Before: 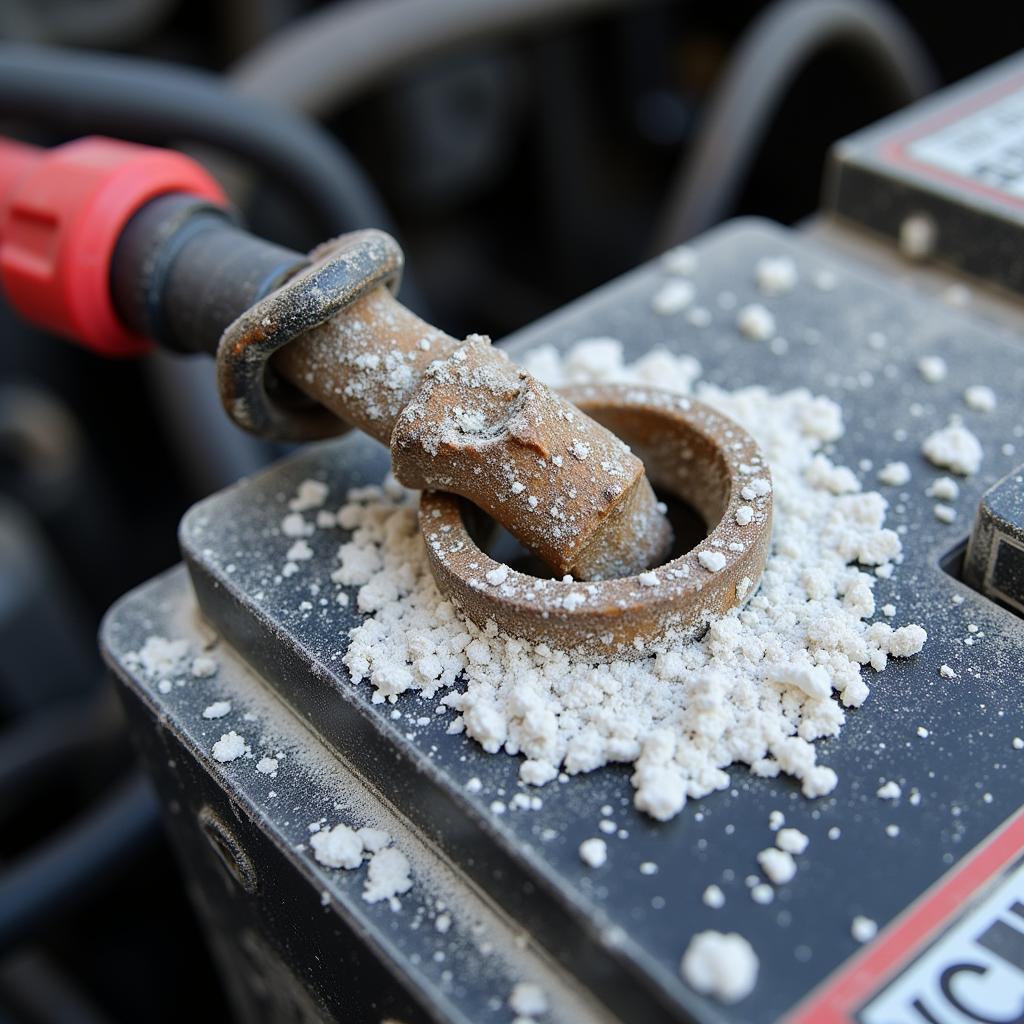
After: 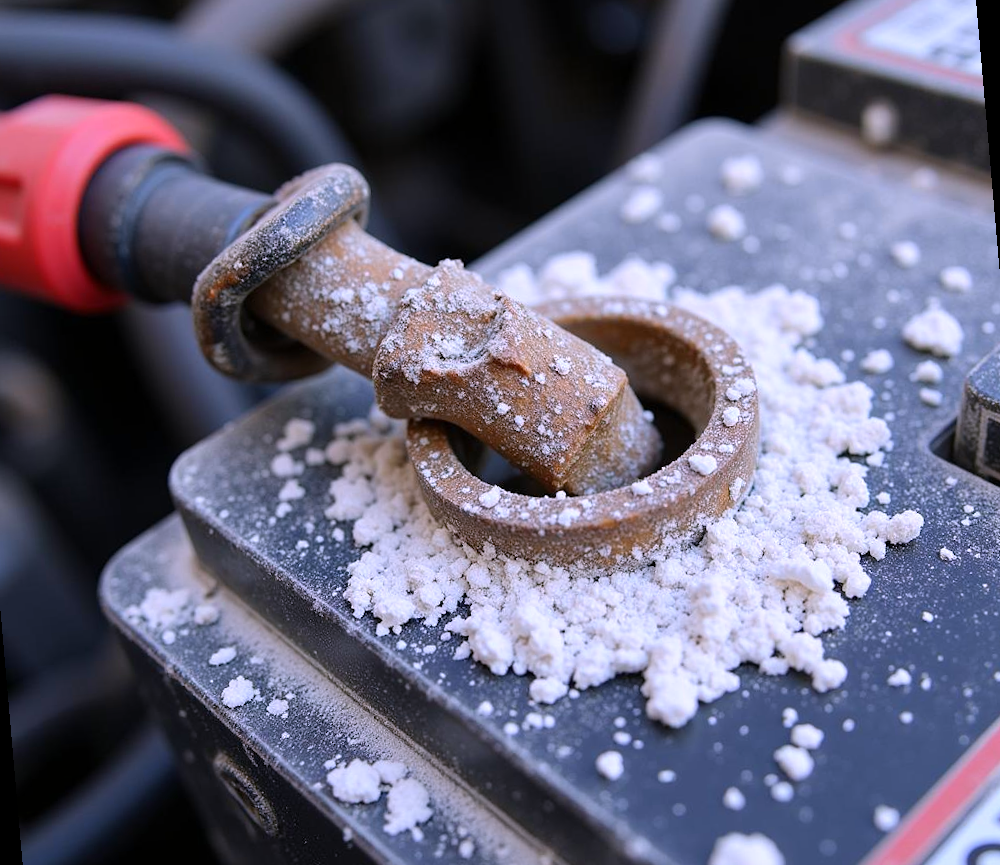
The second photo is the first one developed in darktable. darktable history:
rotate and perspective: rotation -5°, crop left 0.05, crop right 0.952, crop top 0.11, crop bottom 0.89
white balance: red 1.042, blue 1.17
